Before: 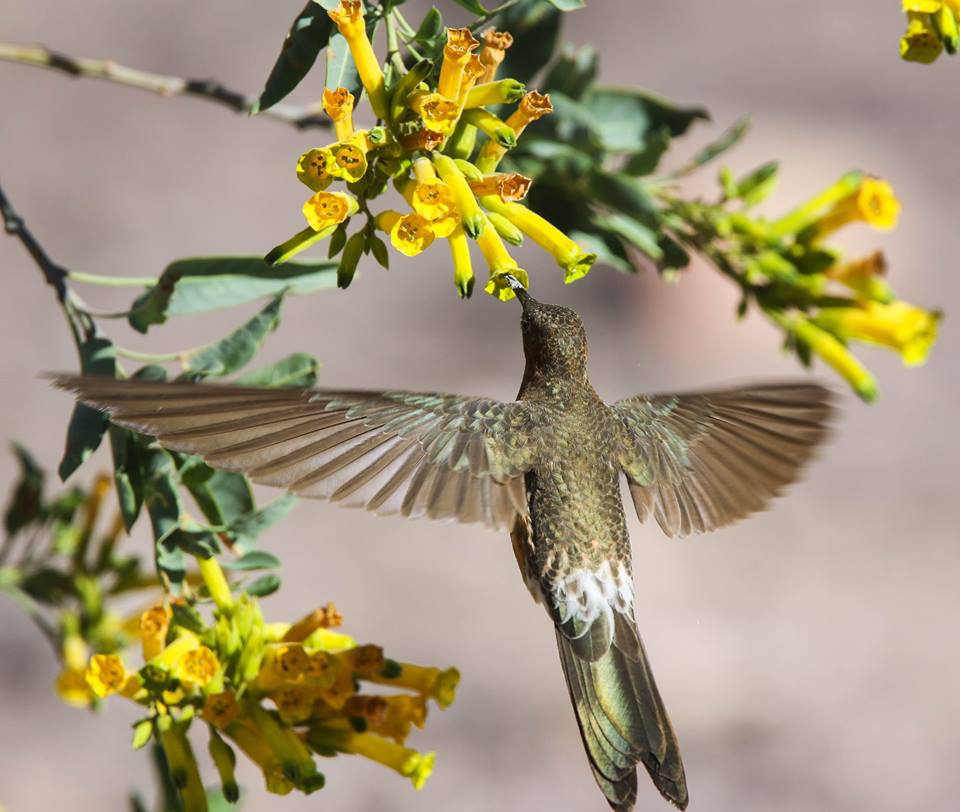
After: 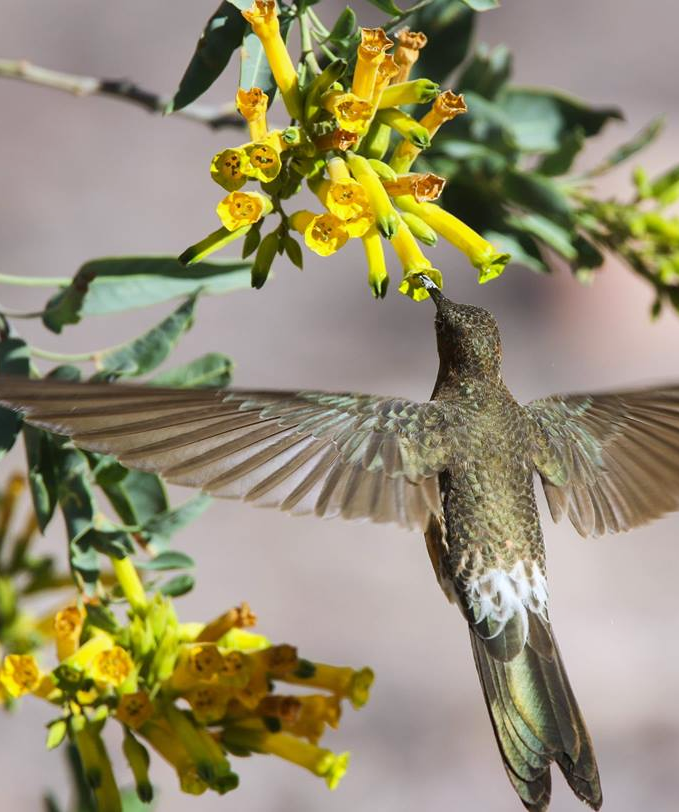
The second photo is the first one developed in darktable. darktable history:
crop and rotate: left 9.061%, right 20.142%
white balance: red 0.98, blue 1.034
